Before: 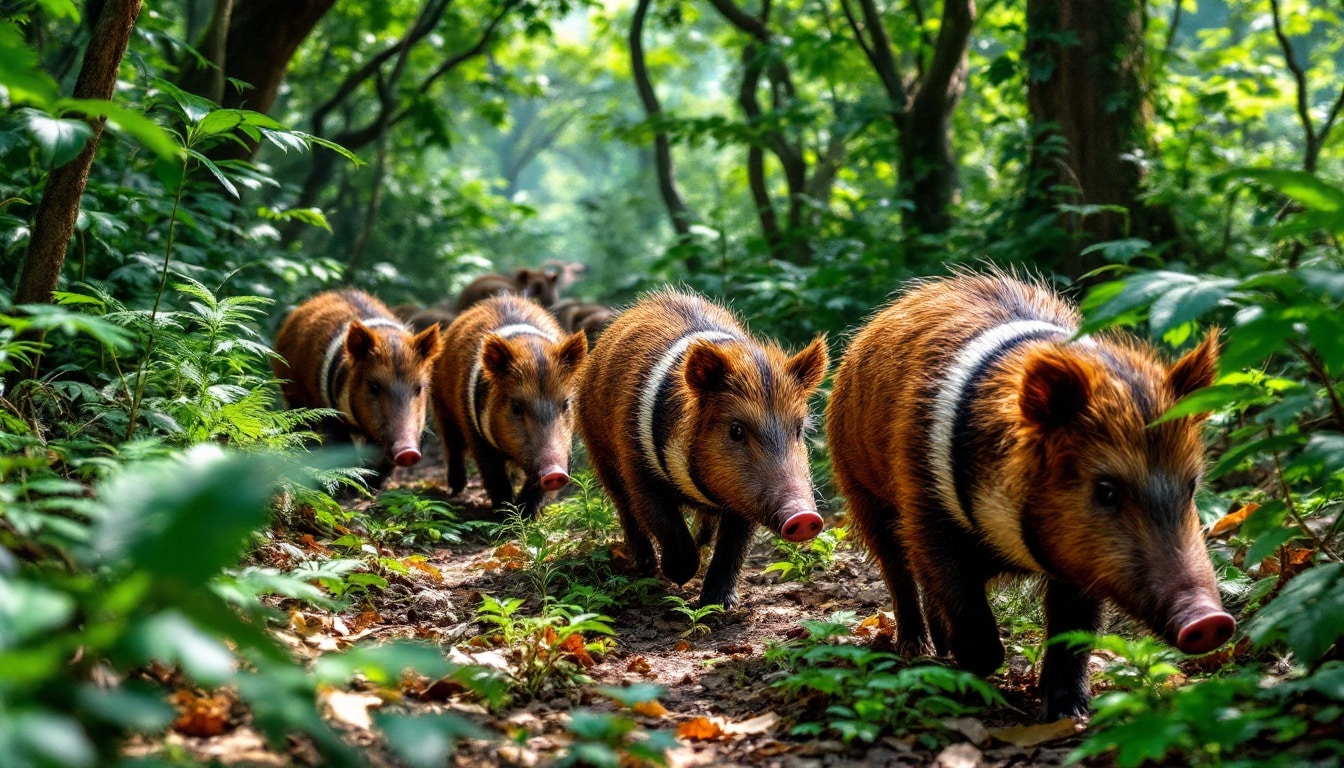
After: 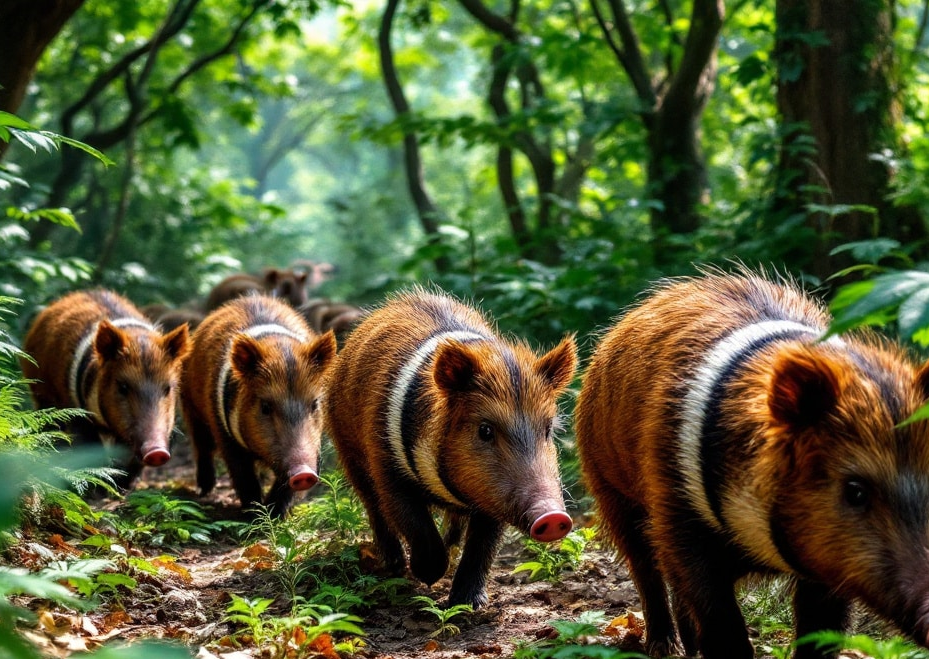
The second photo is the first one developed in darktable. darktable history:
crop: left 18.739%, right 12.082%, bottom 14.121%
